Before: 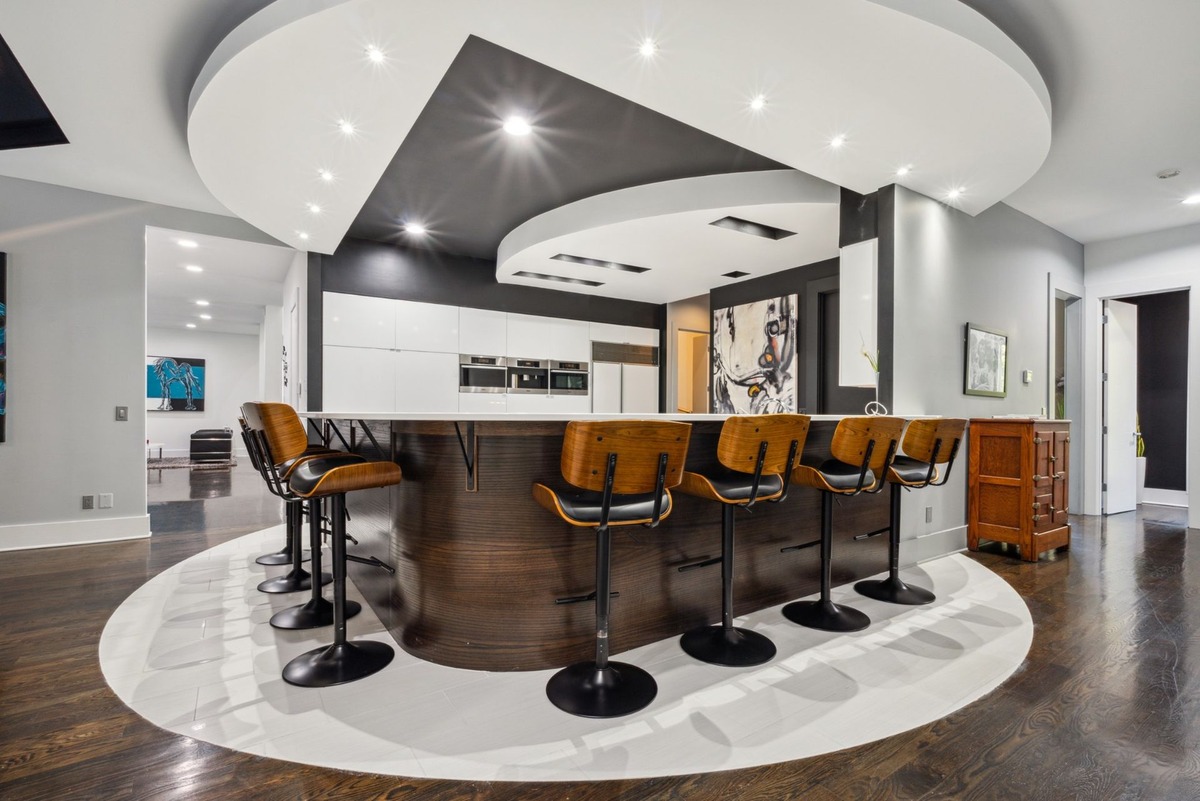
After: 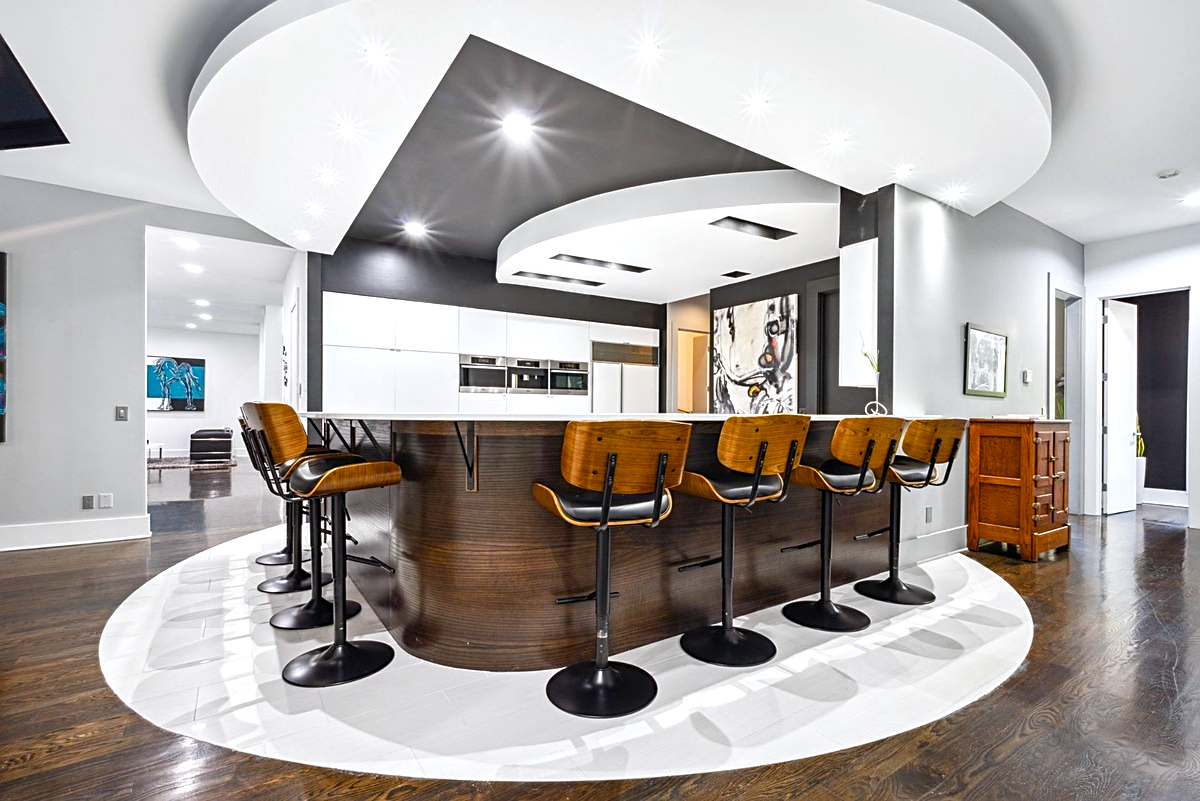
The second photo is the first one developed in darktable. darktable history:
exposure: black level correction 0, exposure 0.5 EV, compensate exposure bias true, compensate highlight preservation false
white balance: red 0.983, blue 1.036
color balance rgb: perceptual saturation grading › global saturation 20%, perceptual saturation grading › highlights -25%, perceptual saturation grading › shadows 50%, global vibrance -25%
sharpen: on, module defaults
